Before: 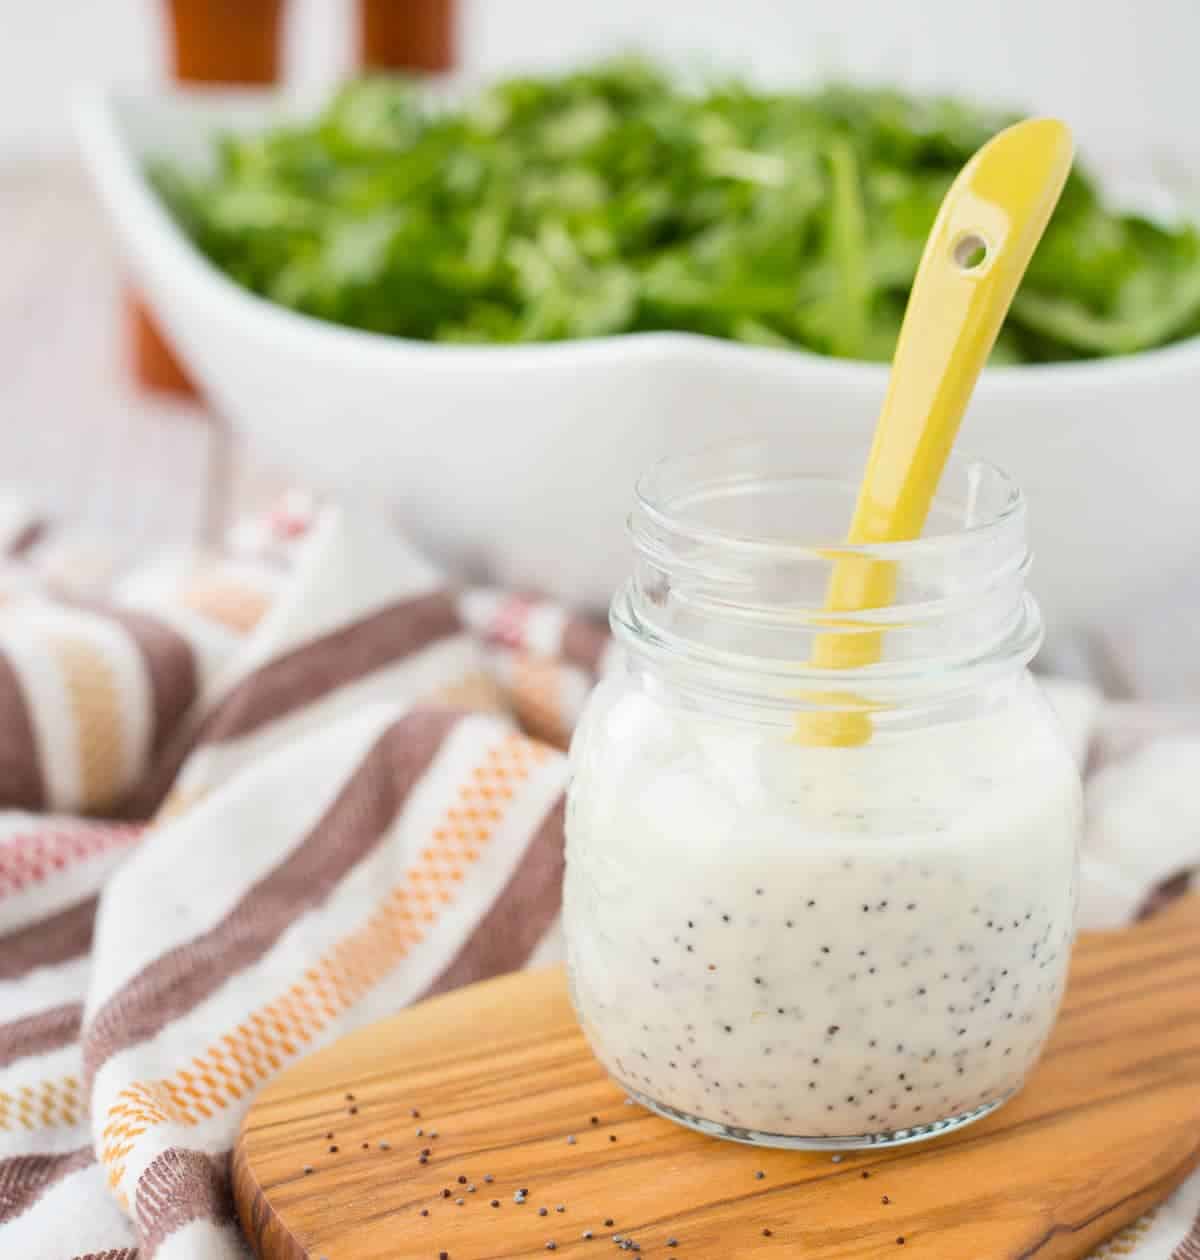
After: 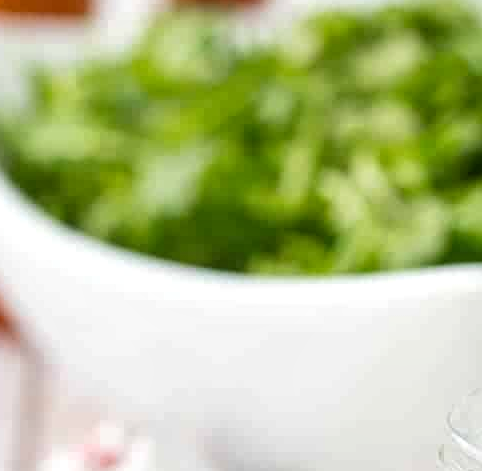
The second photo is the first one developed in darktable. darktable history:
local contrast: on, module defaults
crop: left 15.749%, top 5.426%, right 44.076%, bottom 57.148%
exposure: exposure 0.165 EV, compensate exposure bias true, compensate highlight preservation false
tone equalizer: edges refinement/feathering 500, mask exposure compensation -1.57 EV, preserve details guided filter
